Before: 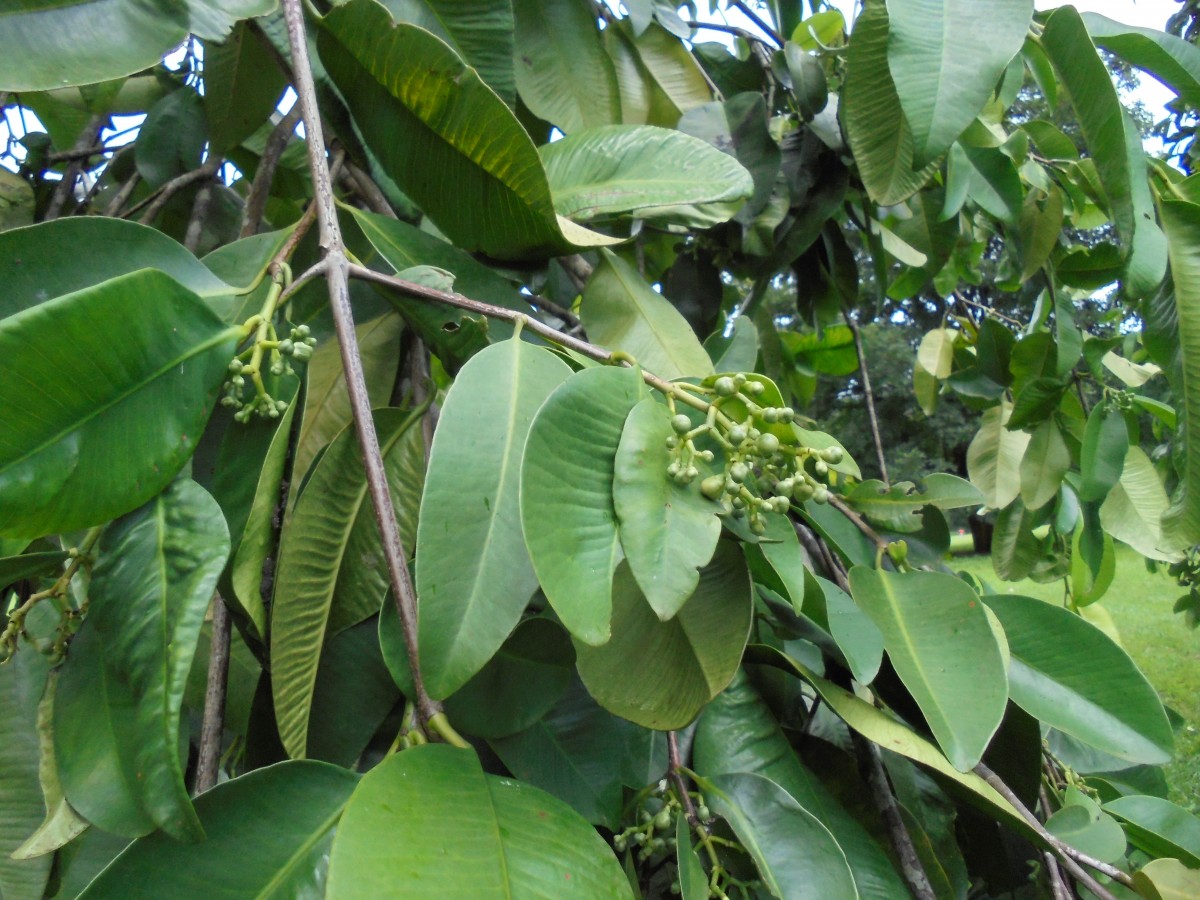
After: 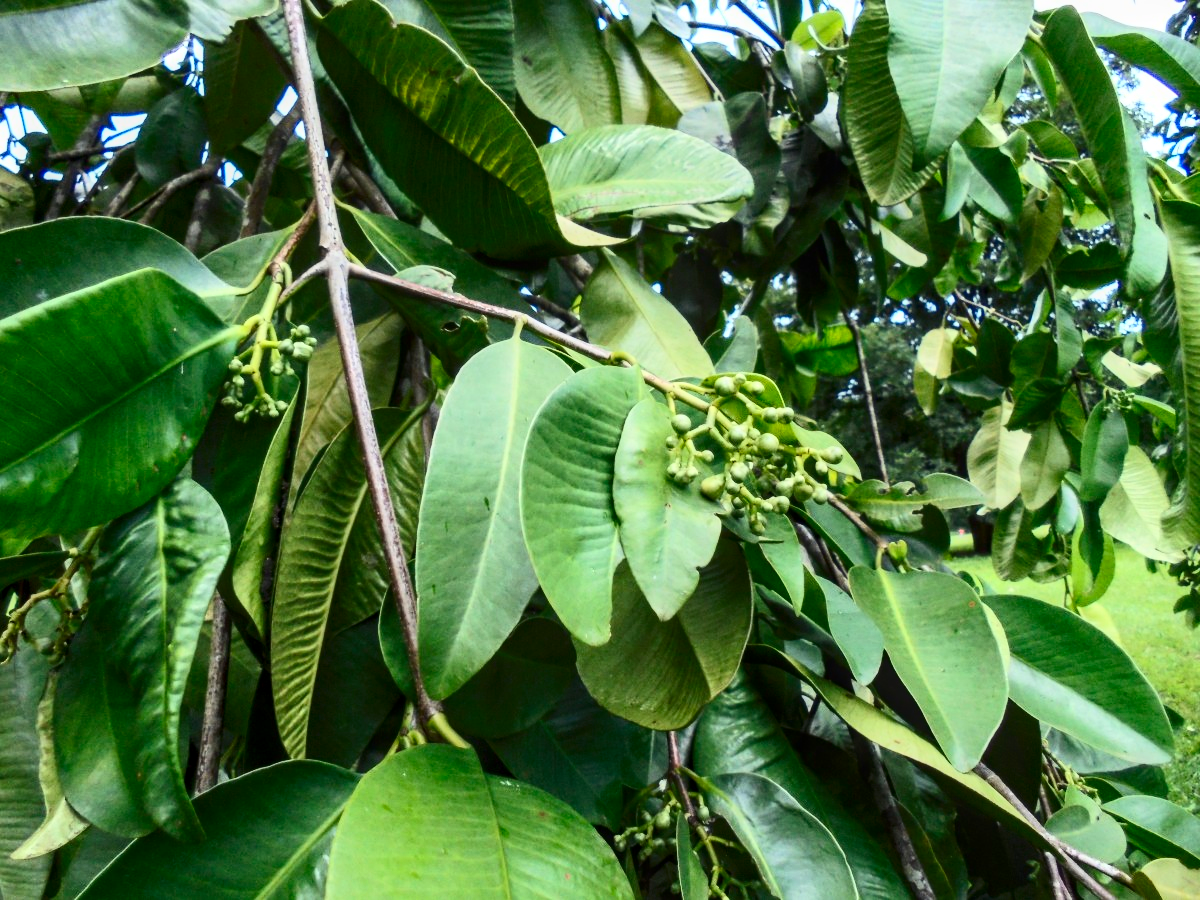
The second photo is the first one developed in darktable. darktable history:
local contrast: on, module defaults
contrast brightness saturation: contrast 0.4, brightness 0.05, saturation 0.25
